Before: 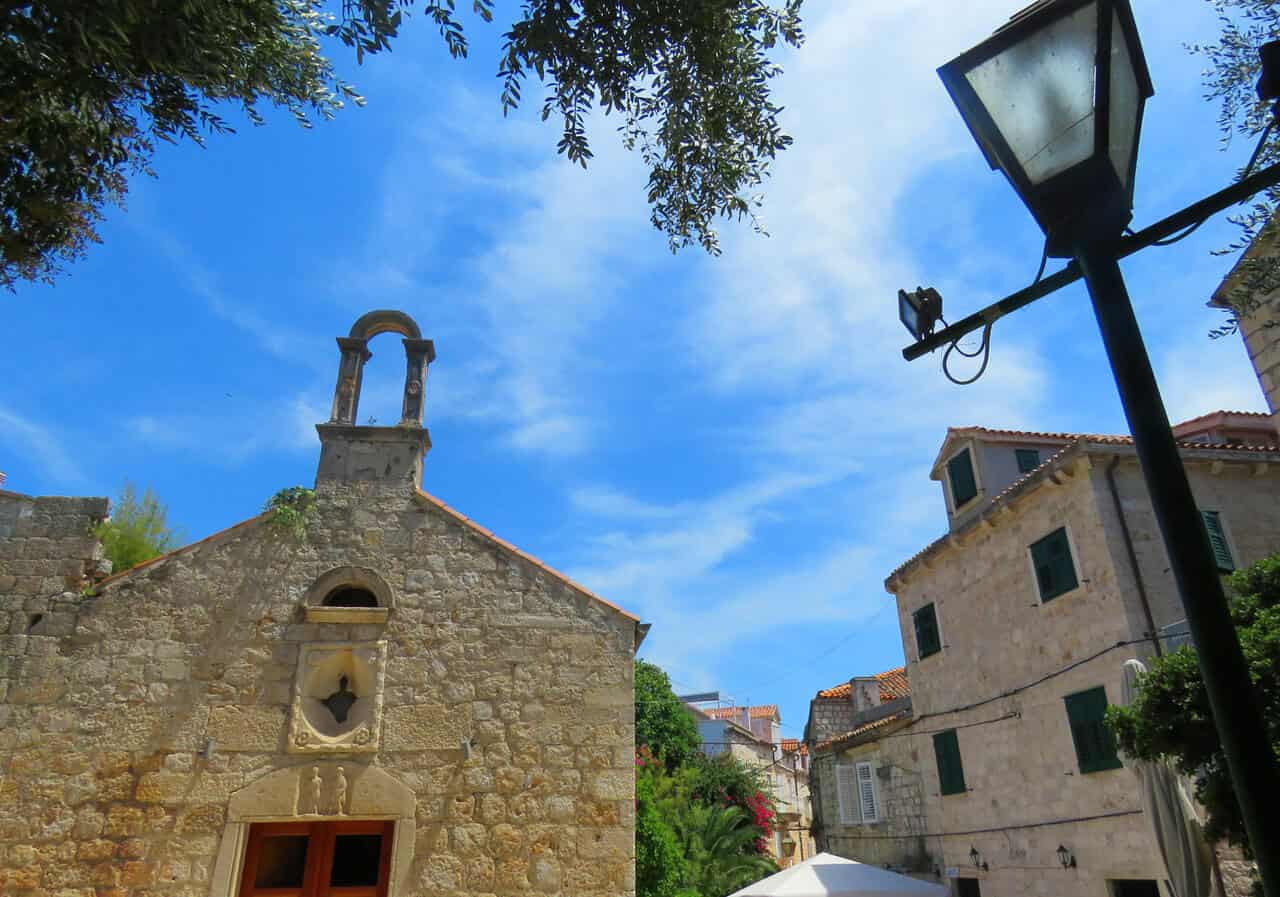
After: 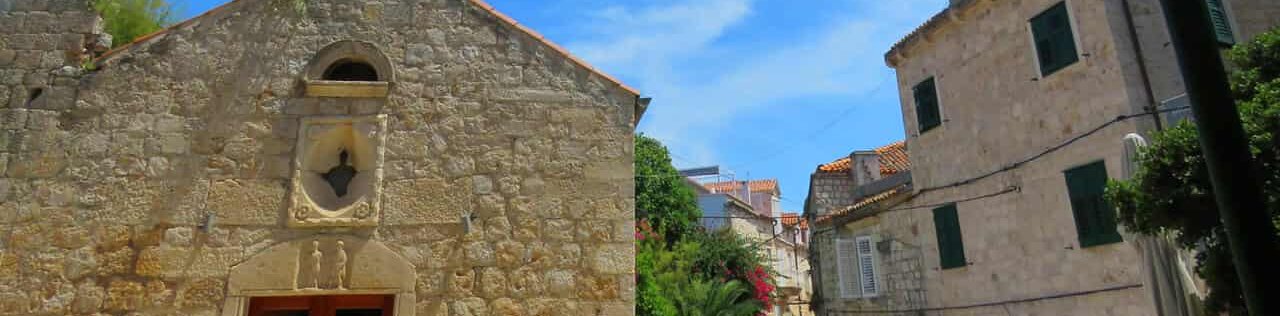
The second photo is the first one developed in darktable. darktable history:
tone equalizer: on, module defaults
crop and rotate: top 58.714%, bottom 6.037%
